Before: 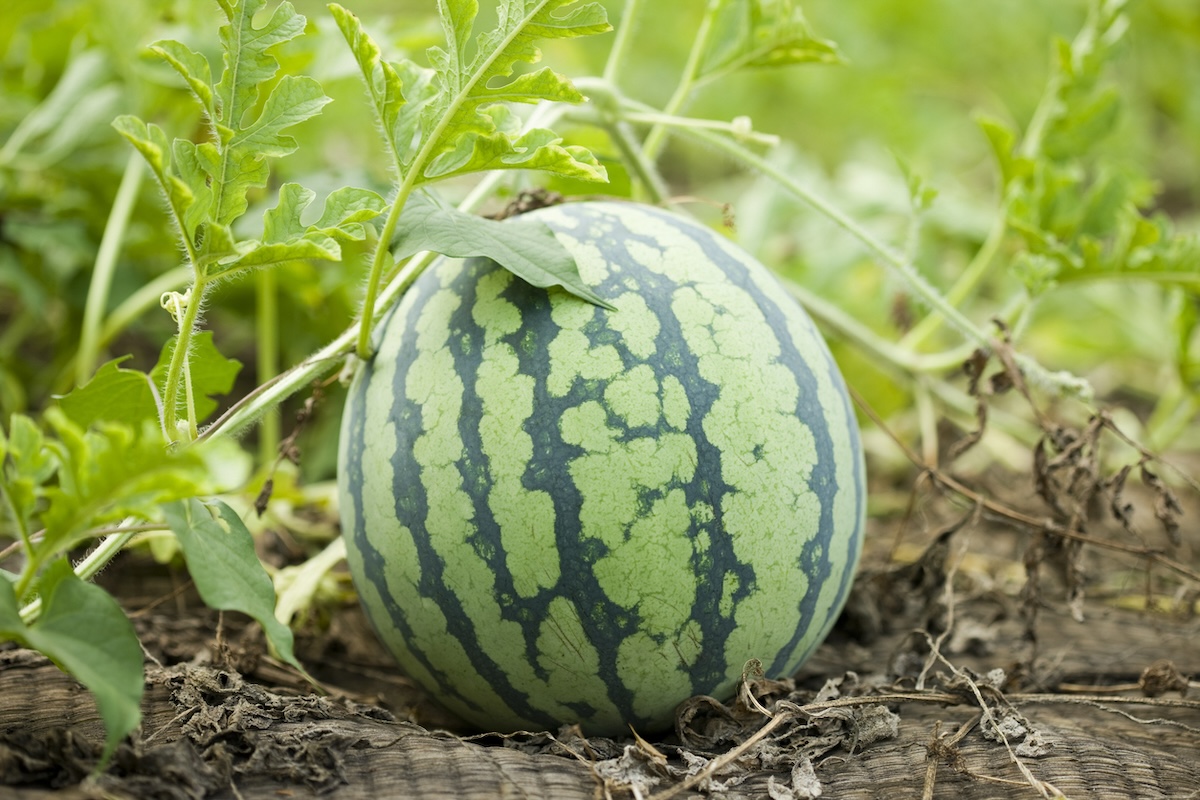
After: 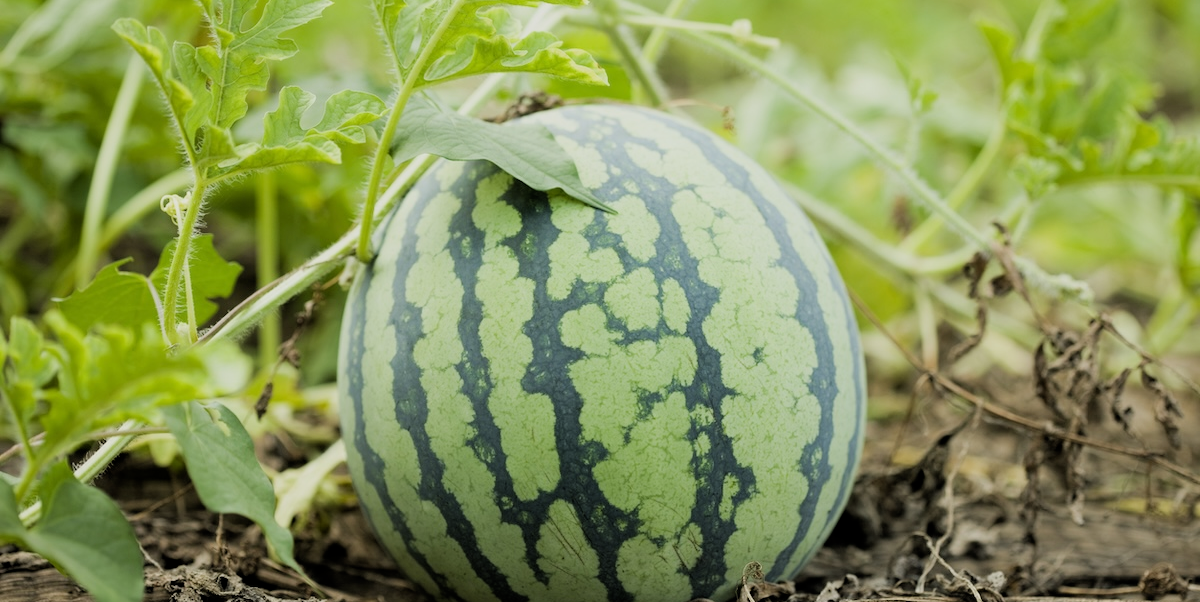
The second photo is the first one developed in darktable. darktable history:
crop and rotate: top 12.352%, bottom 12.304%
filmic rgb: black relative exposure -7.76 EV, white relative exposure 4.36 EV, target black luminance 0%, hardness 3.76, latitude 50.52%, contrast 1.066, highlights saturation mix 9.57%, shadows ↔ highlights balance -0.236%
